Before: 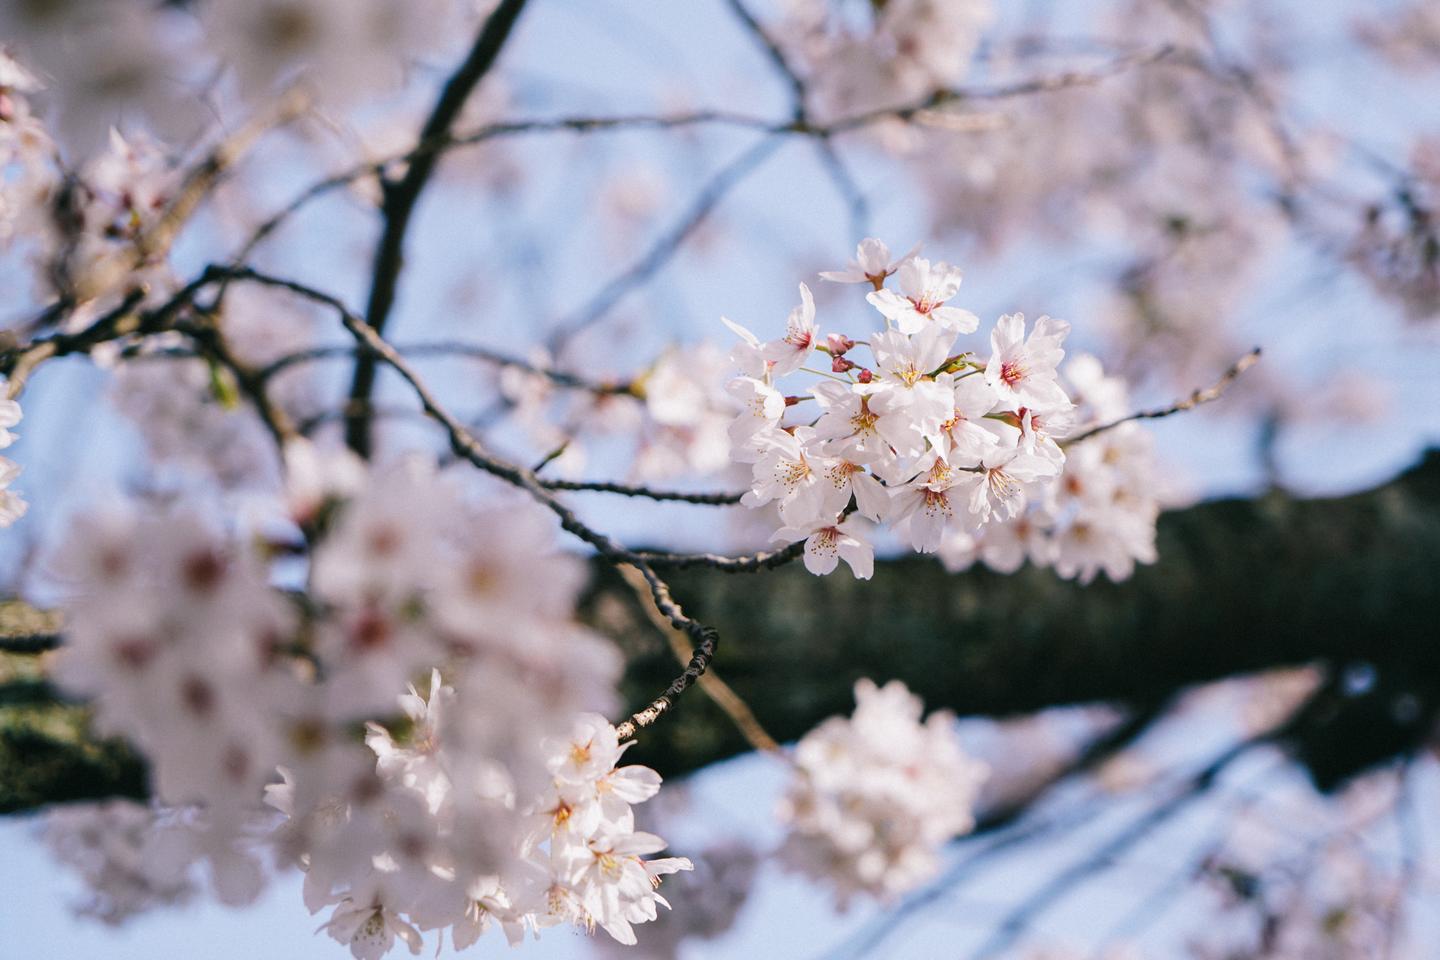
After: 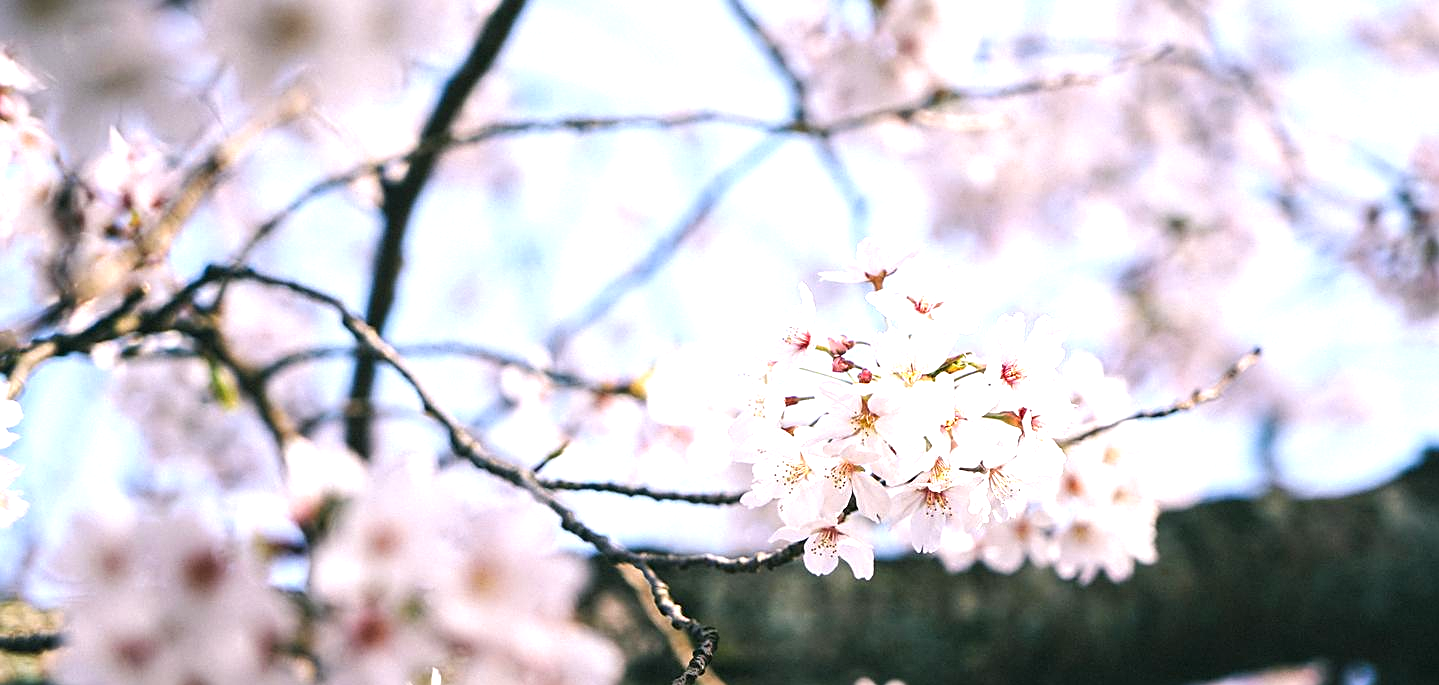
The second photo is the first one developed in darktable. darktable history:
crop: bottom 28.576%
sharpen: on, module defaults
exposure: black level correction 0, exposure 1 EV, compensate highlight preservation false
